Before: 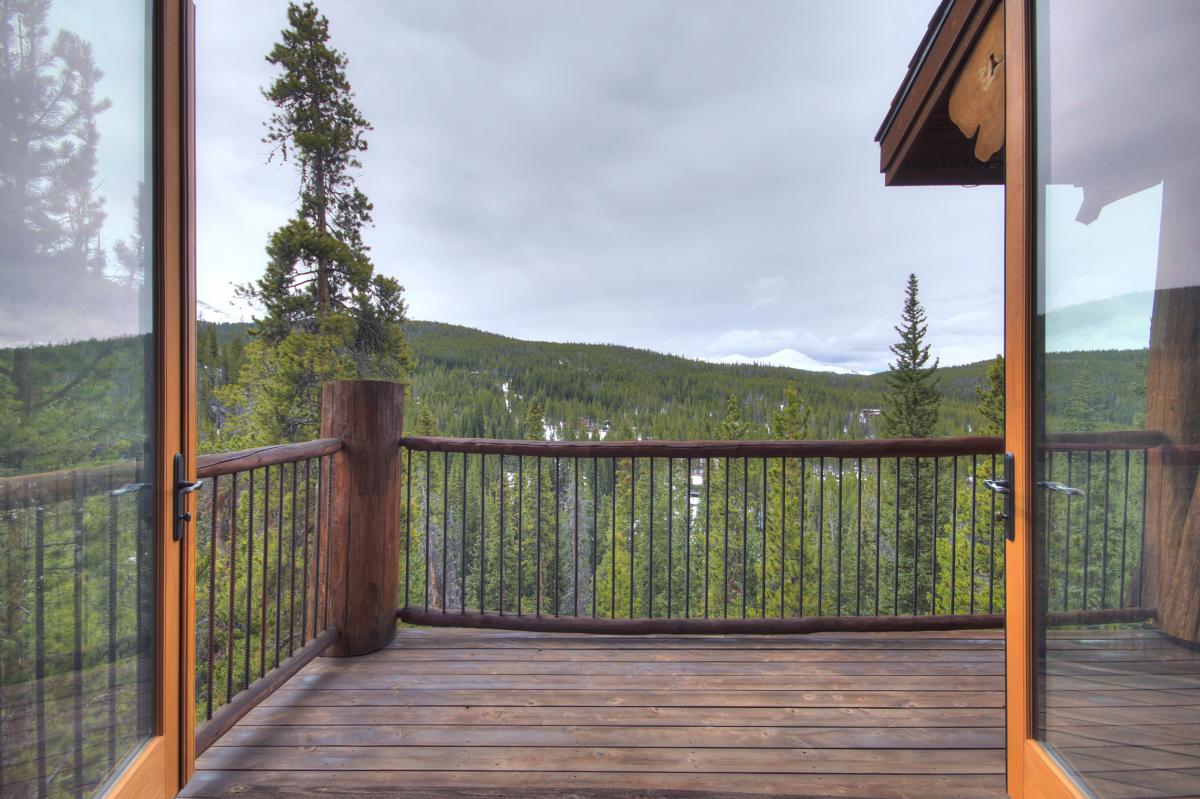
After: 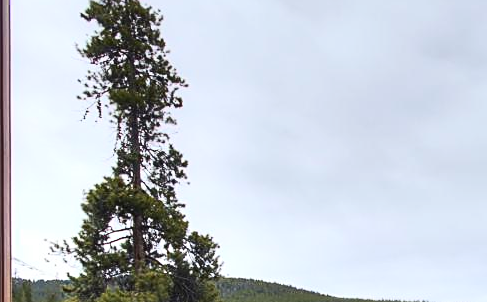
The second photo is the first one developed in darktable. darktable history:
contrast brightness saturation: contrast 0.28
crop: left 15.452%, top 5.459%, right 43.956%, bottom 56.62%
sharpen: on, module defaults
